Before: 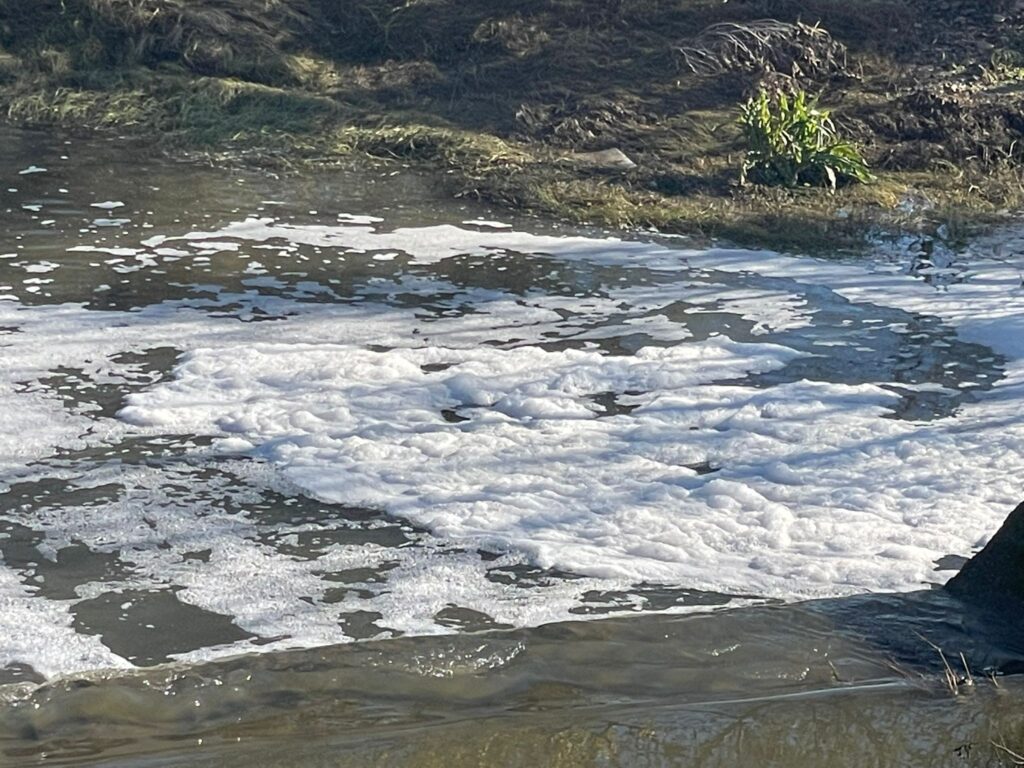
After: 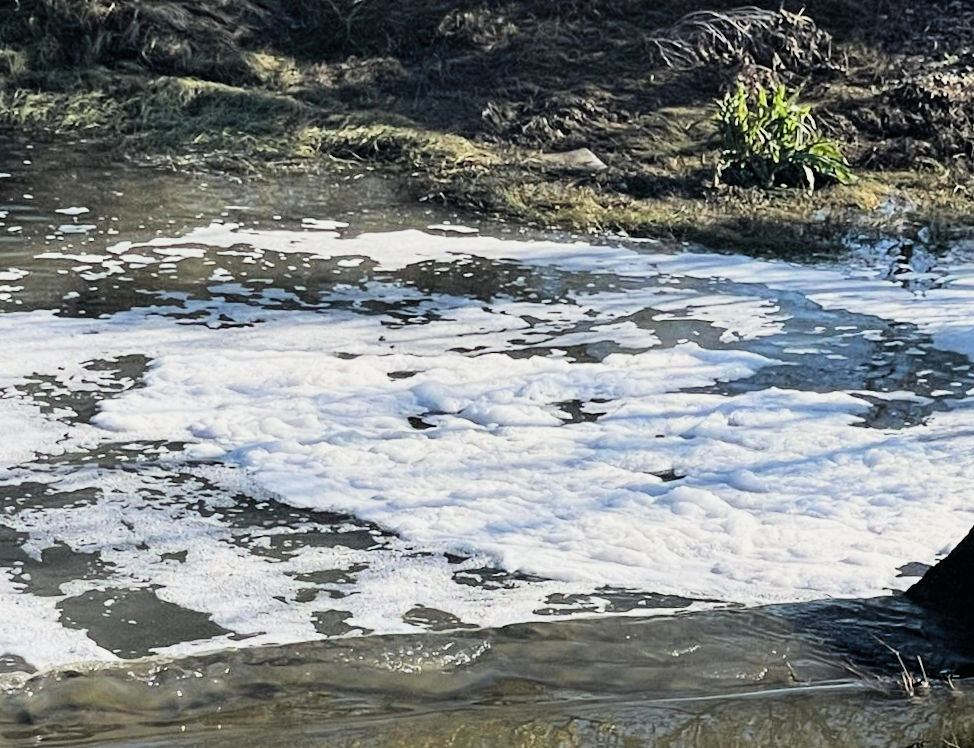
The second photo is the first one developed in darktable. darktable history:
contrast brightness saturation: contrast 0.2, brightness 0.16, saturation 0.22
rotate and perspective: rotation 0.074°, lens shift (vertical) 0.096, lens shift (horizontal) -0.041, crop left 0.043, crop right 0.952, crop top 0.024, crop bottom 0.979
filmic rgb: black relative exposure -5 EV, hardness 2.88, contrast 1.3, highlights saturation mix -30%
